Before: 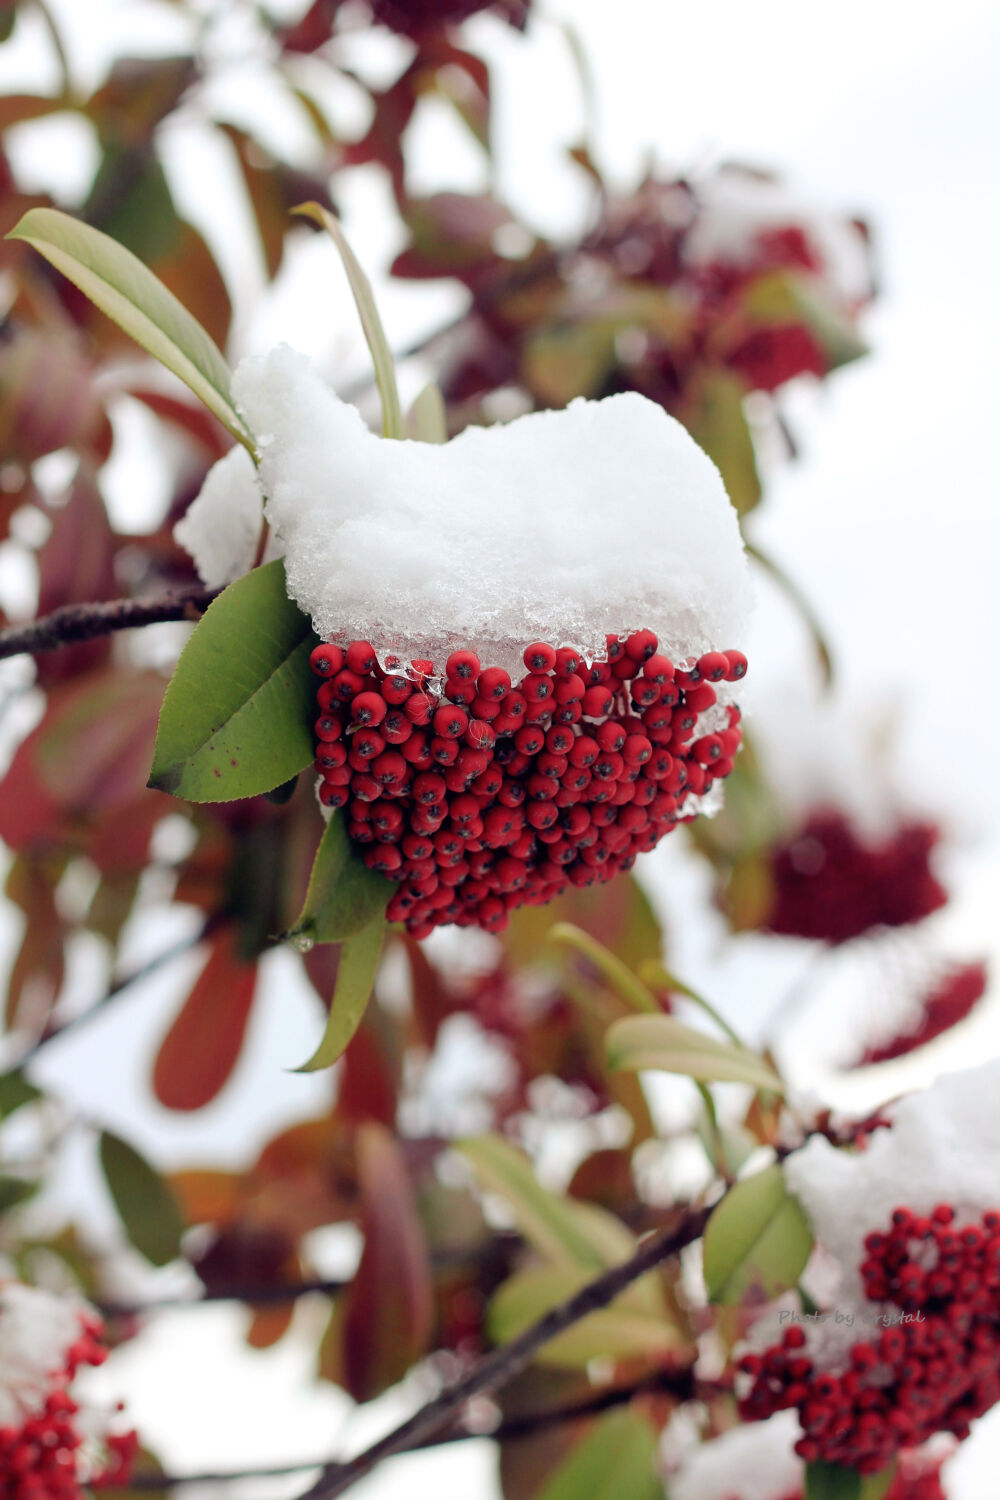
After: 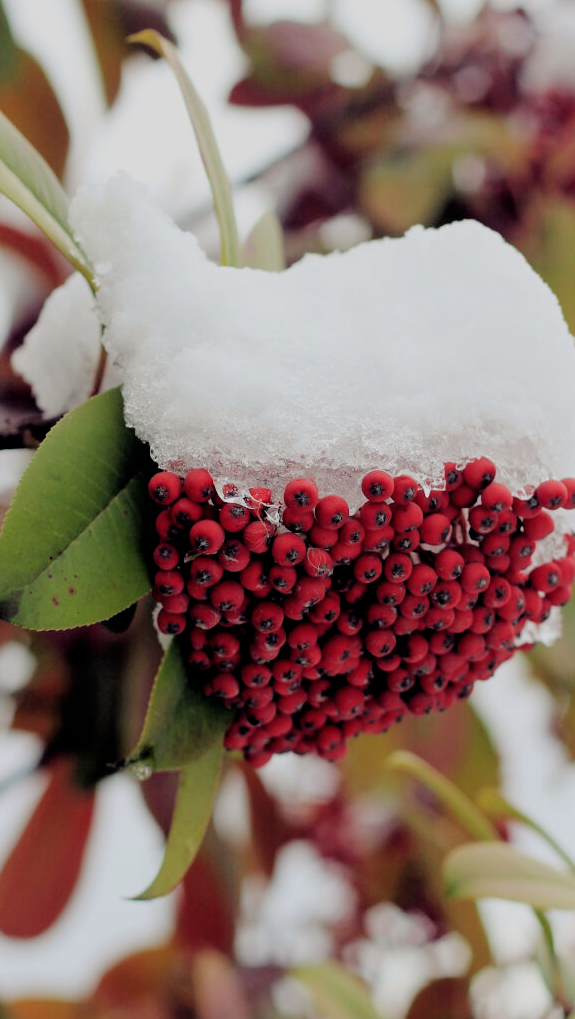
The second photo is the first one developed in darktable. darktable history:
filmic rgb: black relative exposure -4.89 EV, white relative exposure 4 EV, hardness 2.78, iterations of high-quality reconstruction 10
crop: left 16.238%, top 11.493%, right 26.234%, bottom 20.549%
